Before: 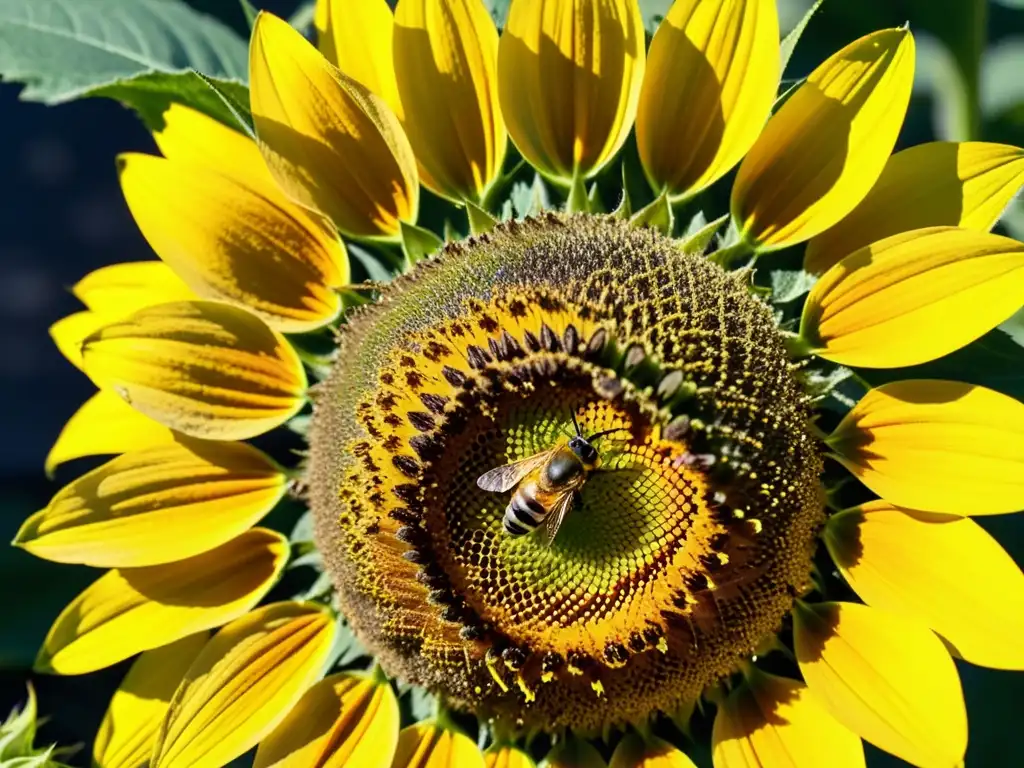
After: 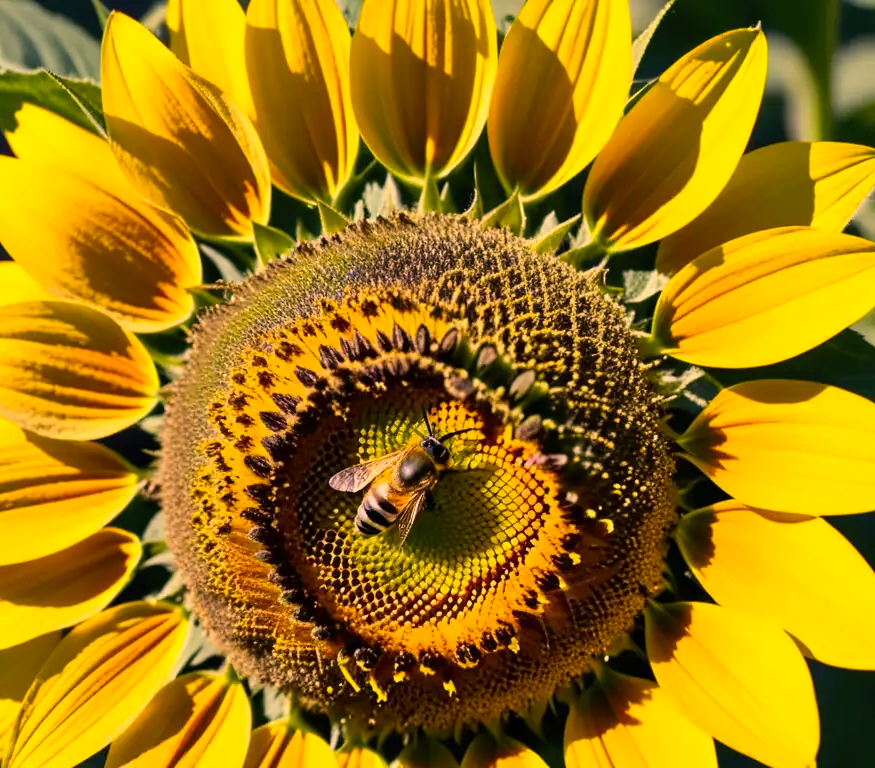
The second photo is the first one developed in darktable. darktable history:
crop and rotate: left 14.534%
color correction: highlights a* 22.01, highlights b* 22.12
